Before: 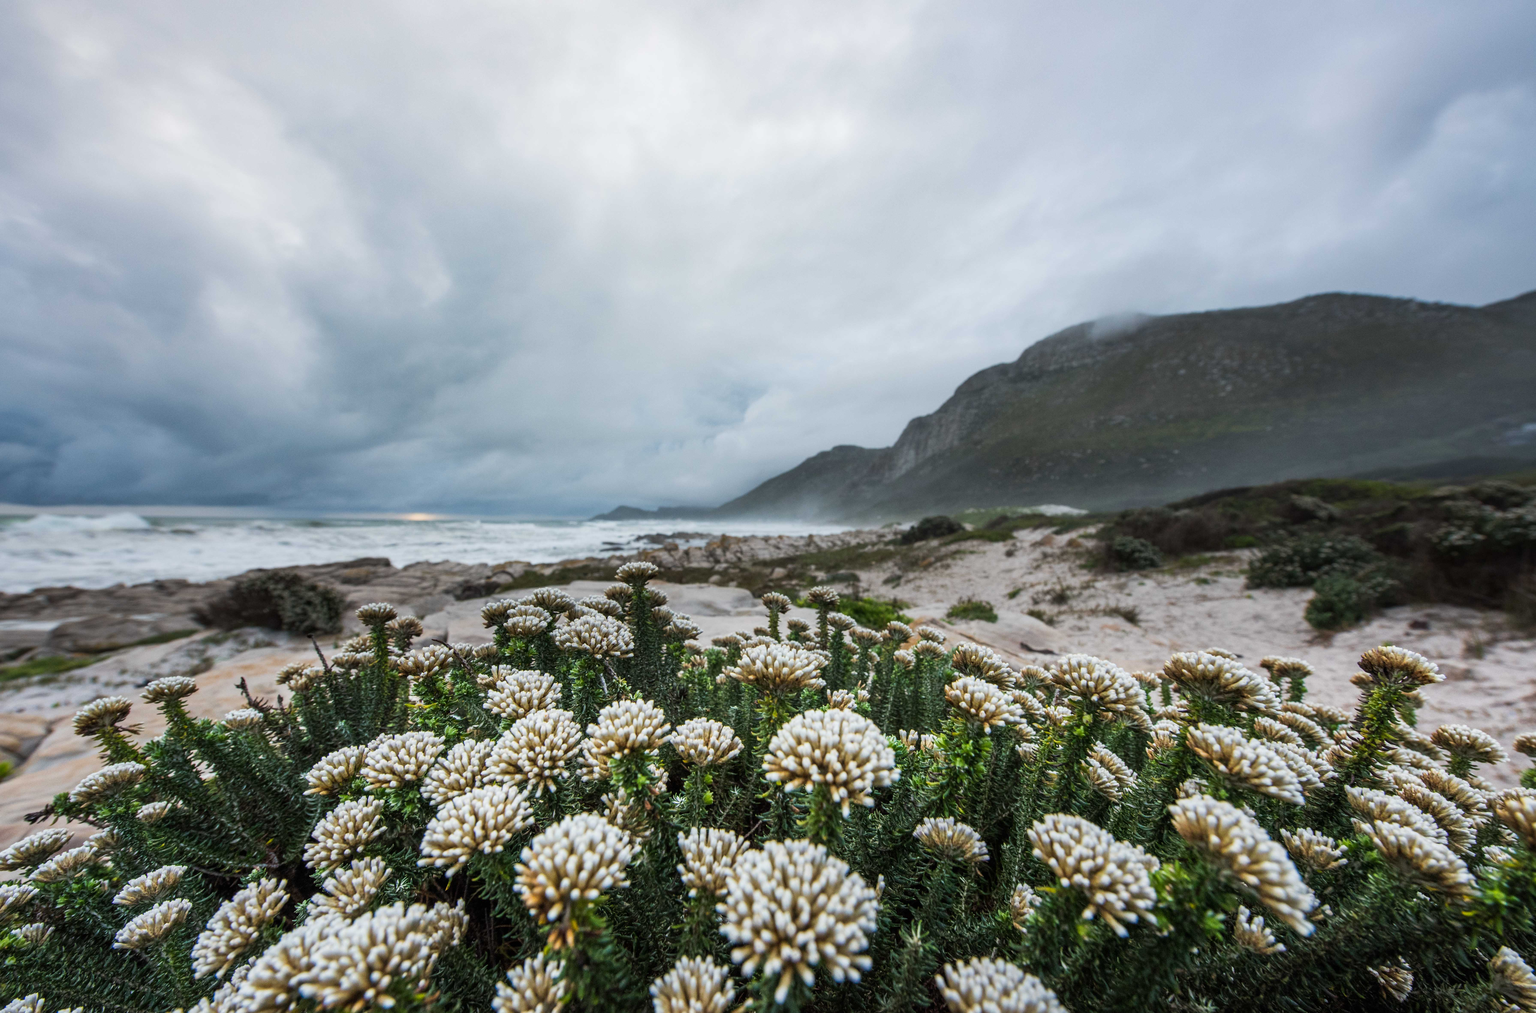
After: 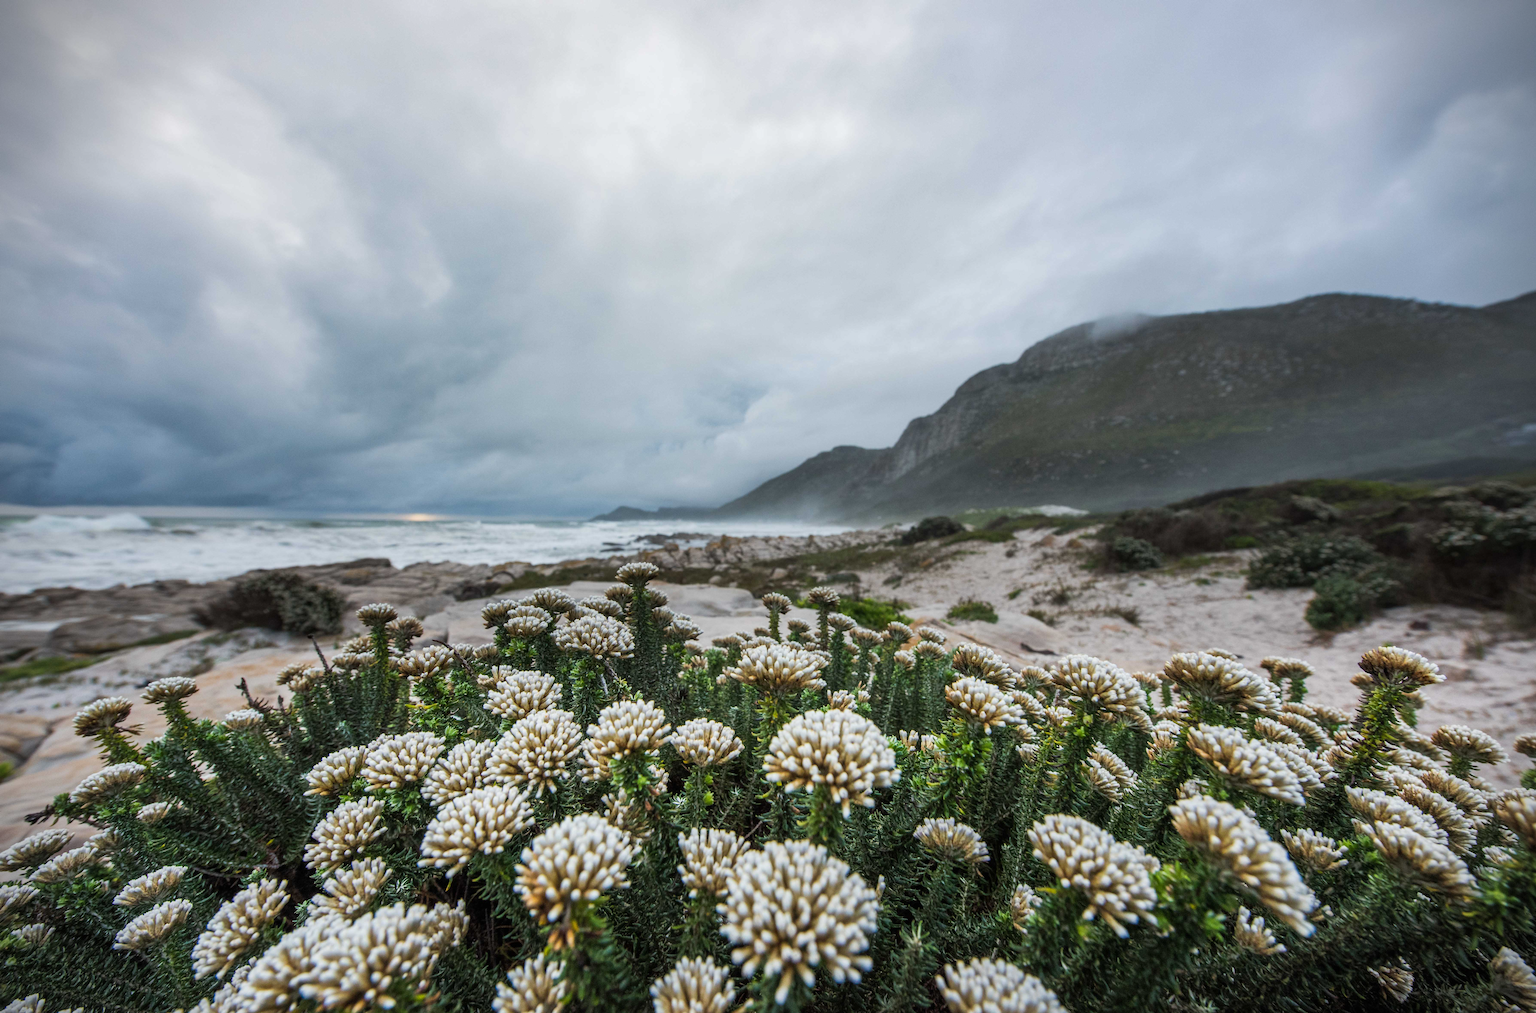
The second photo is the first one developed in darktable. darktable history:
vignetting: fall-off start 91.89%, brightness -0.869
shadows and highlights: shadows 25.61, highlights -24.76
